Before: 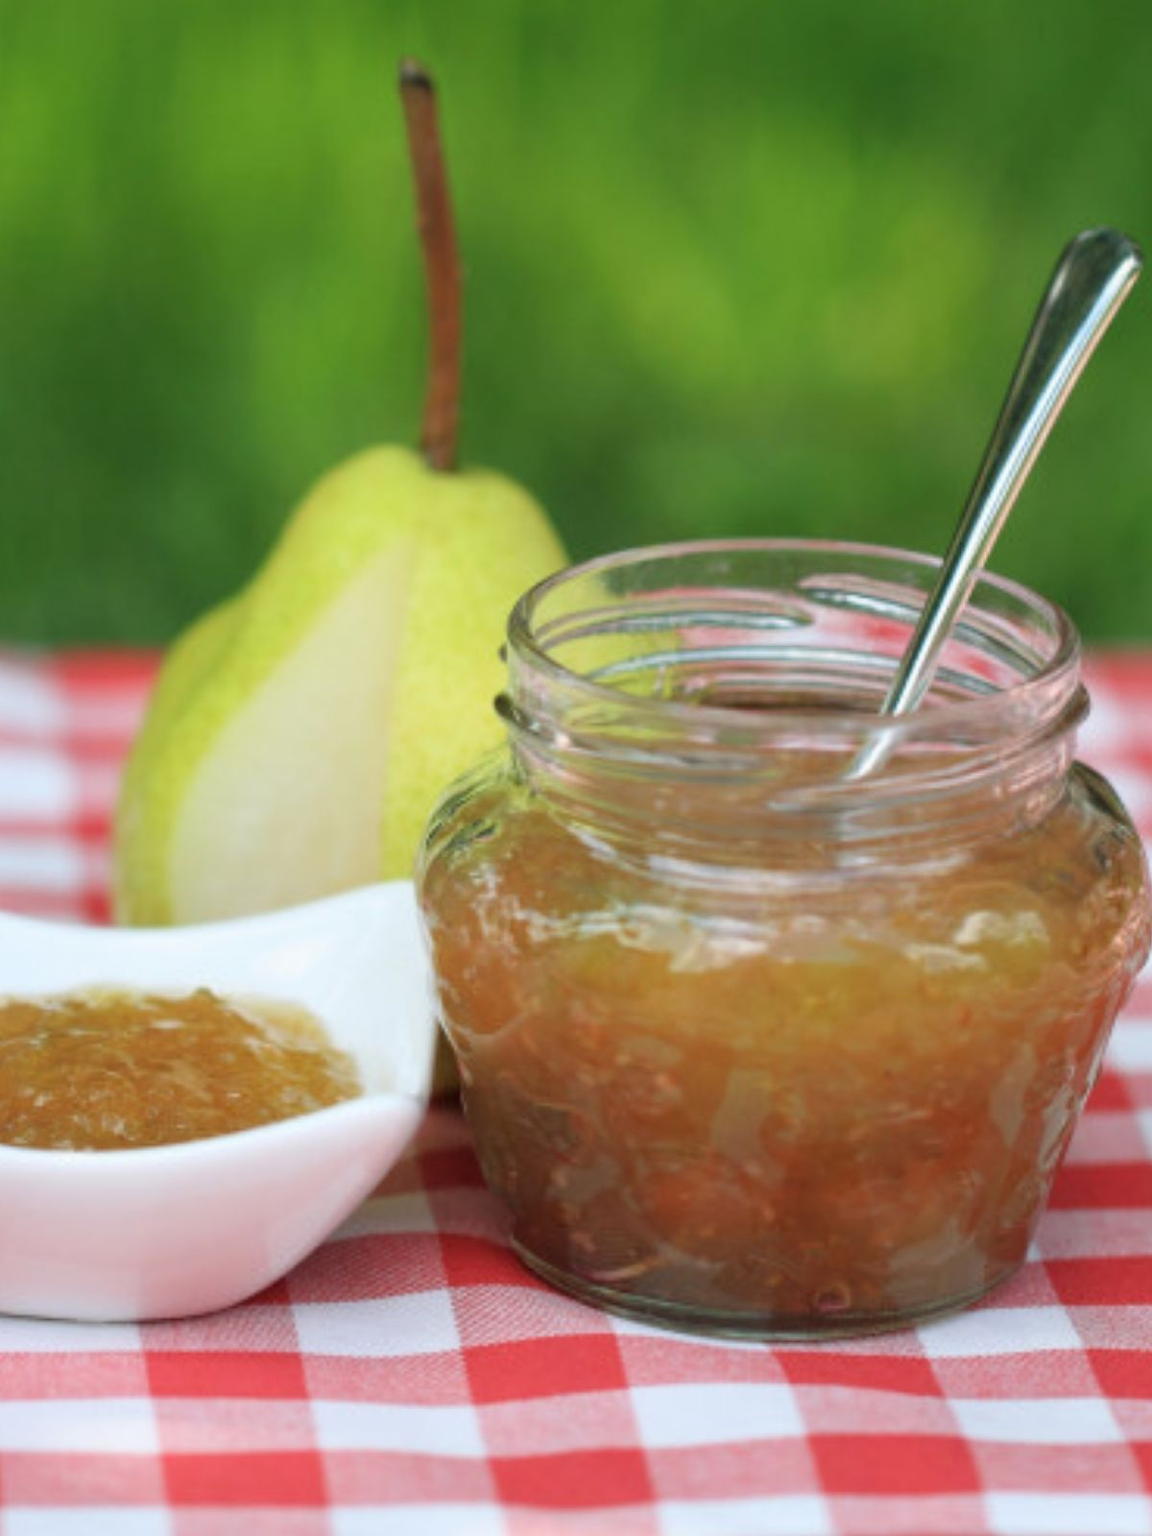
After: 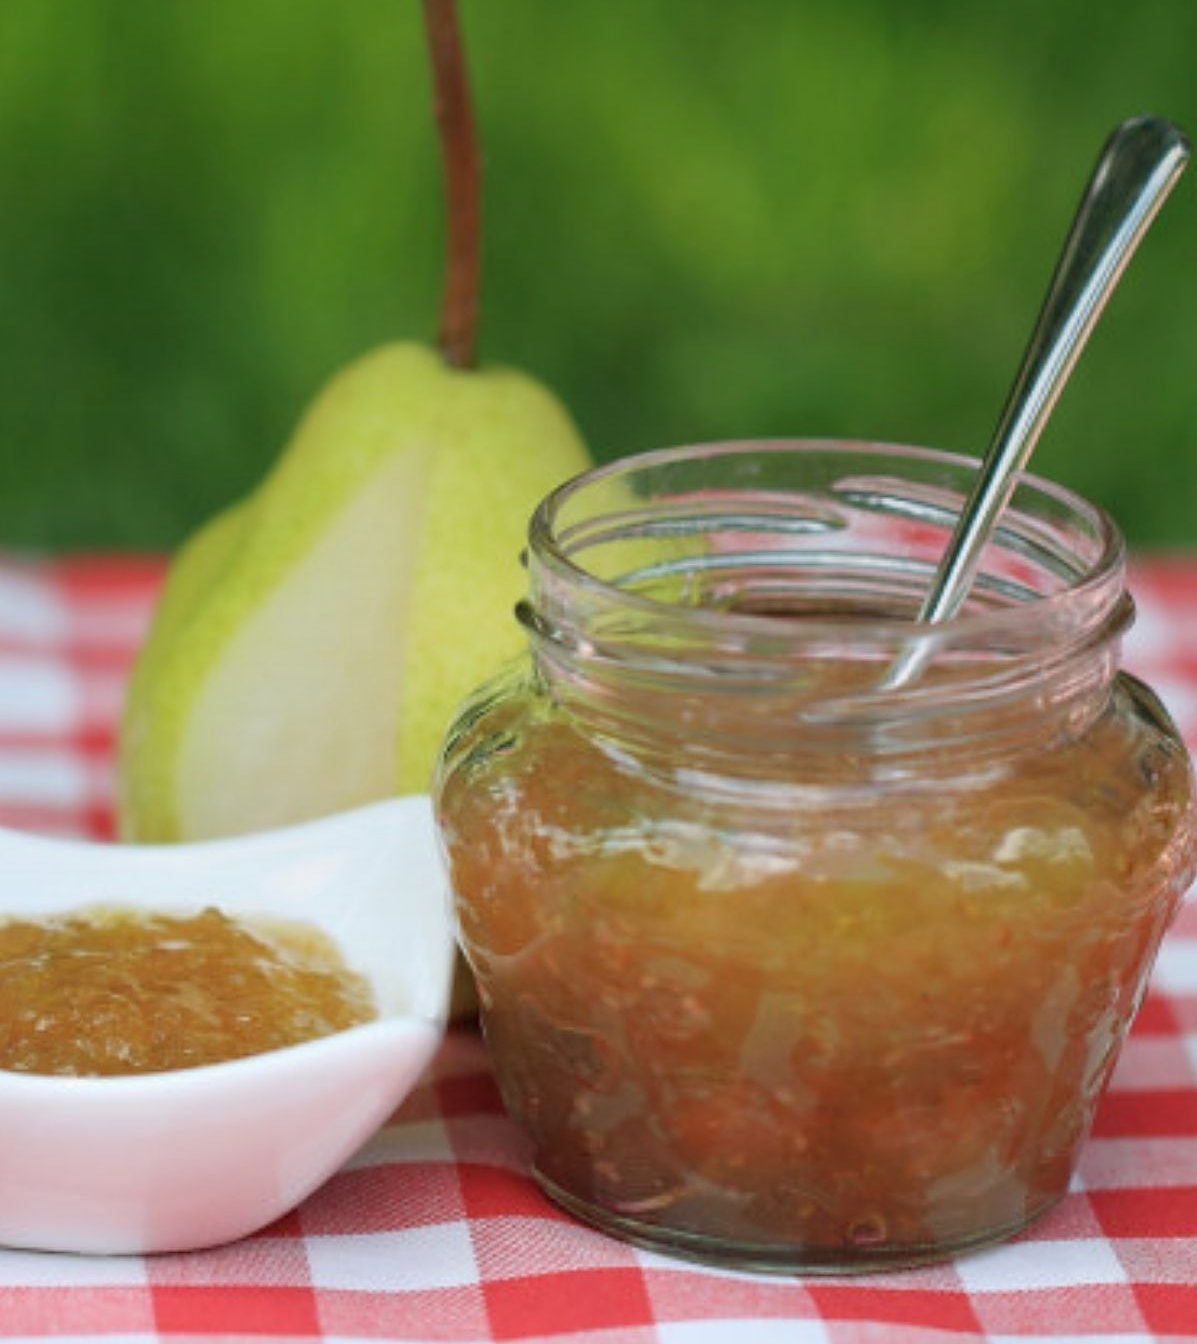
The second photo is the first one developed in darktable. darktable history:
sharpen: on, module defaults
exposure: exposure 0.014 EV, compensate highlight preservation false
crop: top 7.625%, bottom 8.027%
graduated density: on, module defaults
